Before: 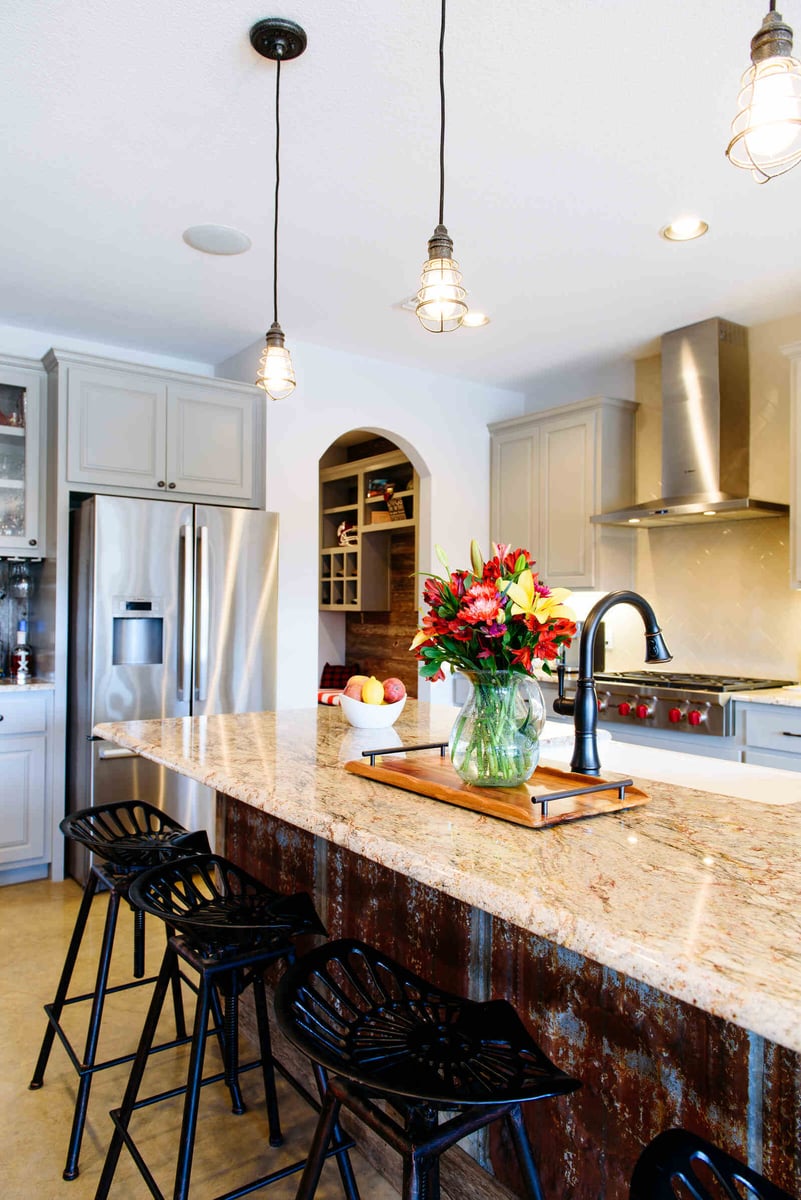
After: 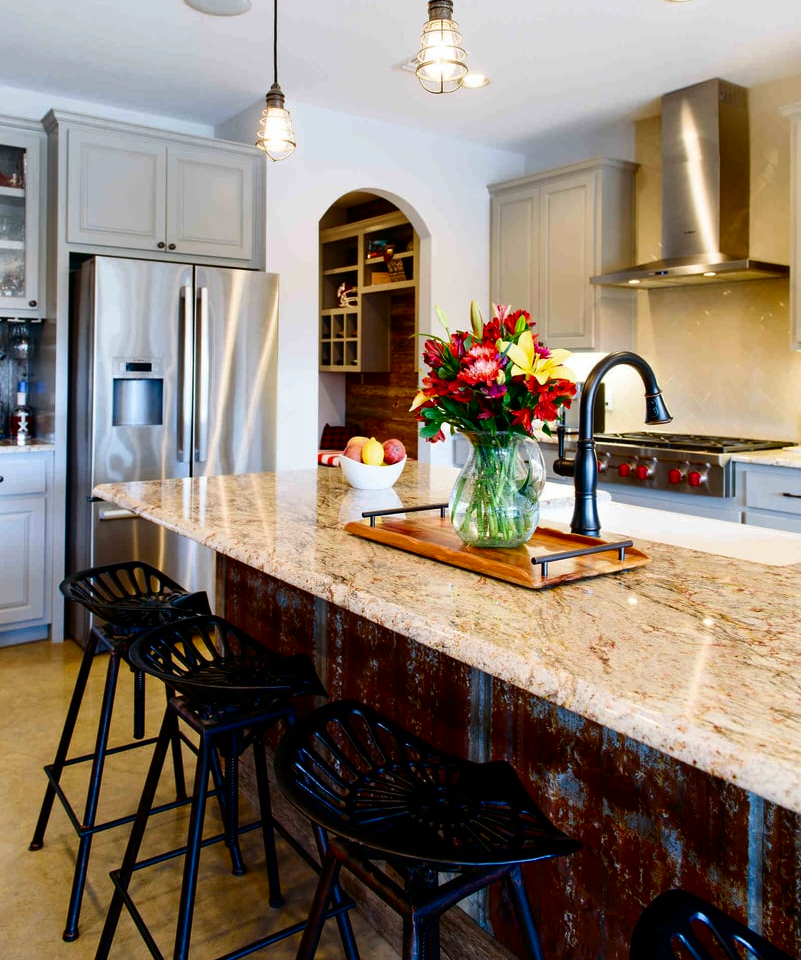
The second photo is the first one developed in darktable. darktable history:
contrast brightness saturation: contrast 0.07, brightness -0.14, saturation 0.11
crop and rotate: top 19.998%
